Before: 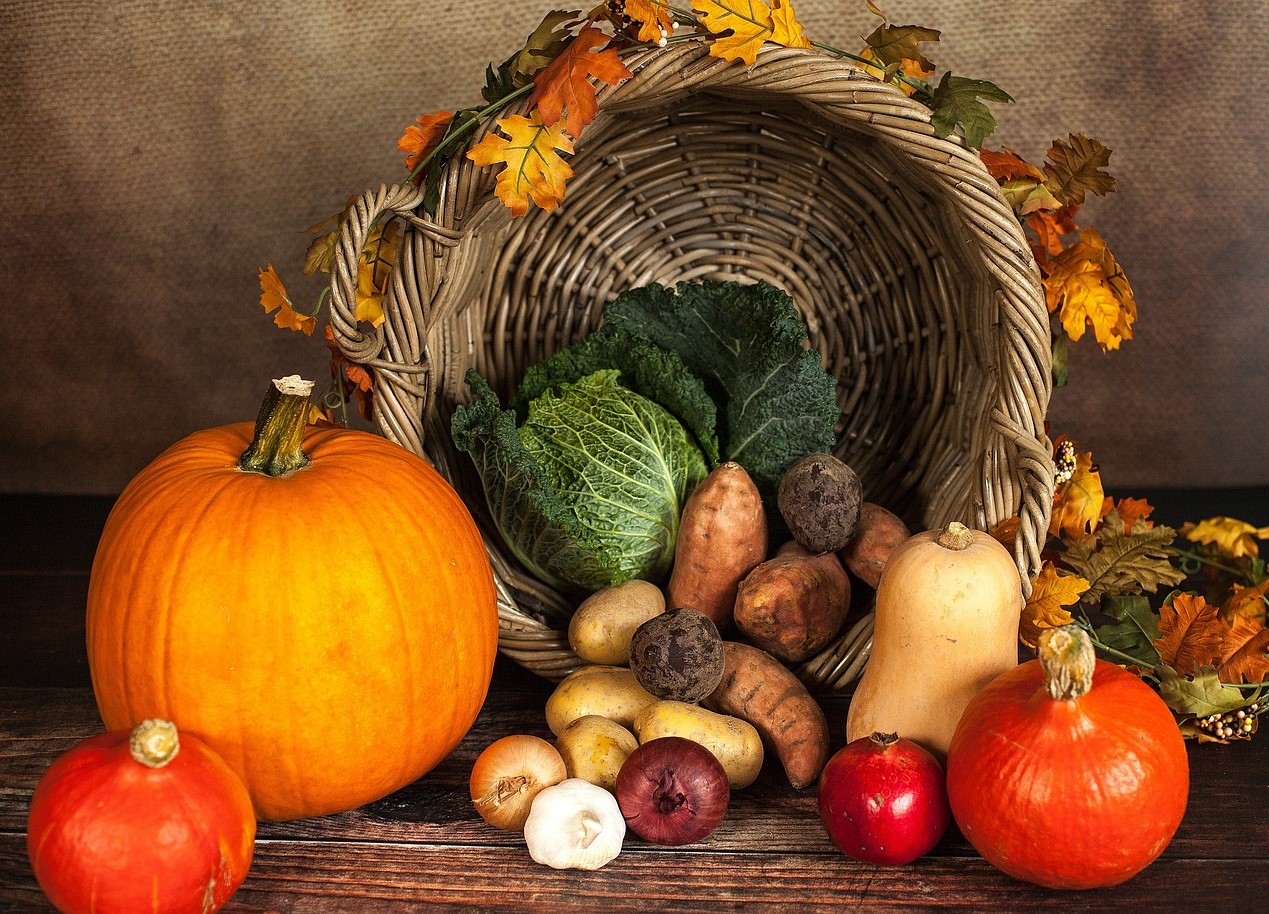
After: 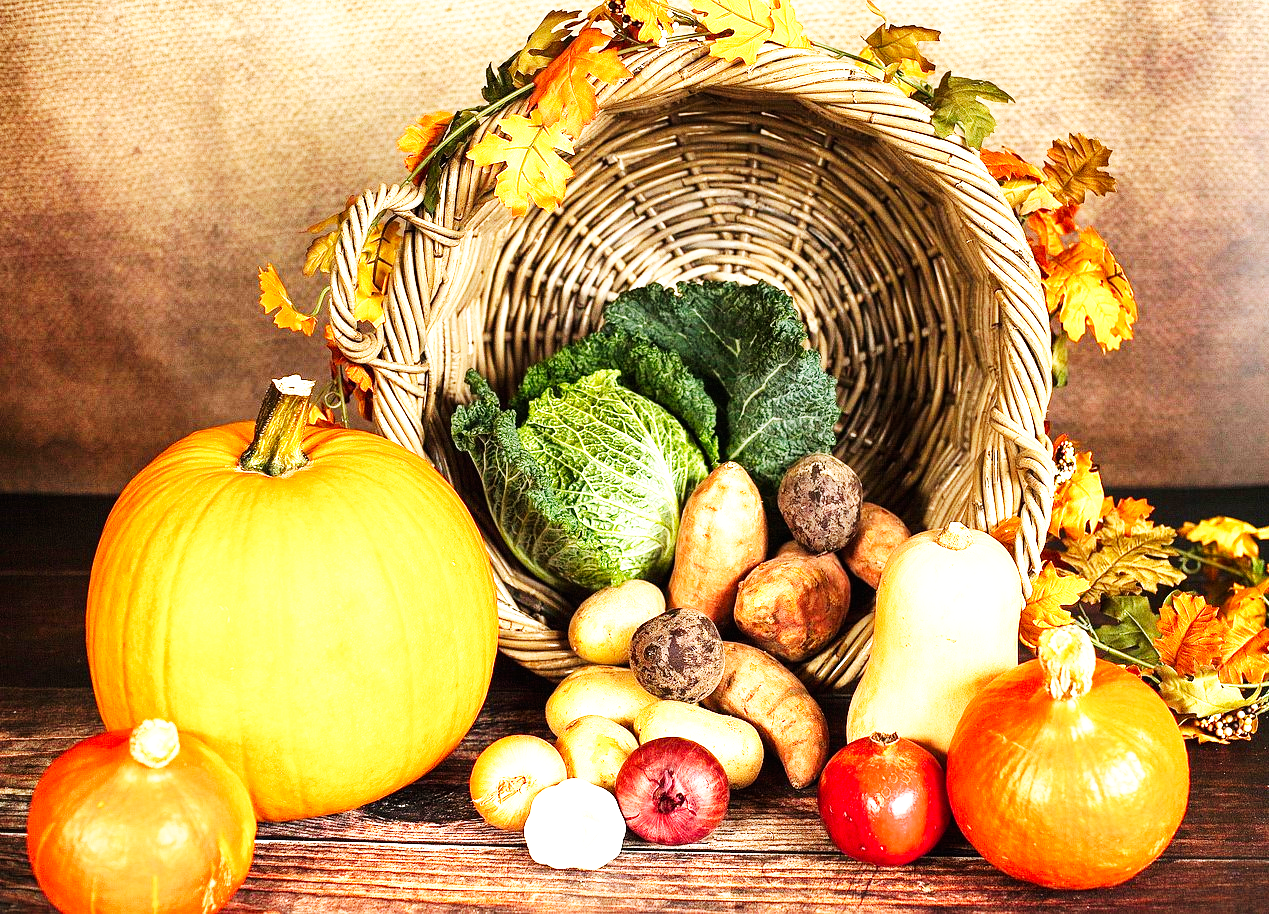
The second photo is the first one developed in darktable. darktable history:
base curve: curves: ch0 [(0, 0) (0.007, 0.004) (0.027, 0.03) (0.046, 0.07) (0.207, 0.54) (0.442, 0.872) (0.673, 0.972) (1, 1)], preserve colors none
exposure: exposure 1.2 EV, compensate highlight preservation false
white balance: emerald 1
